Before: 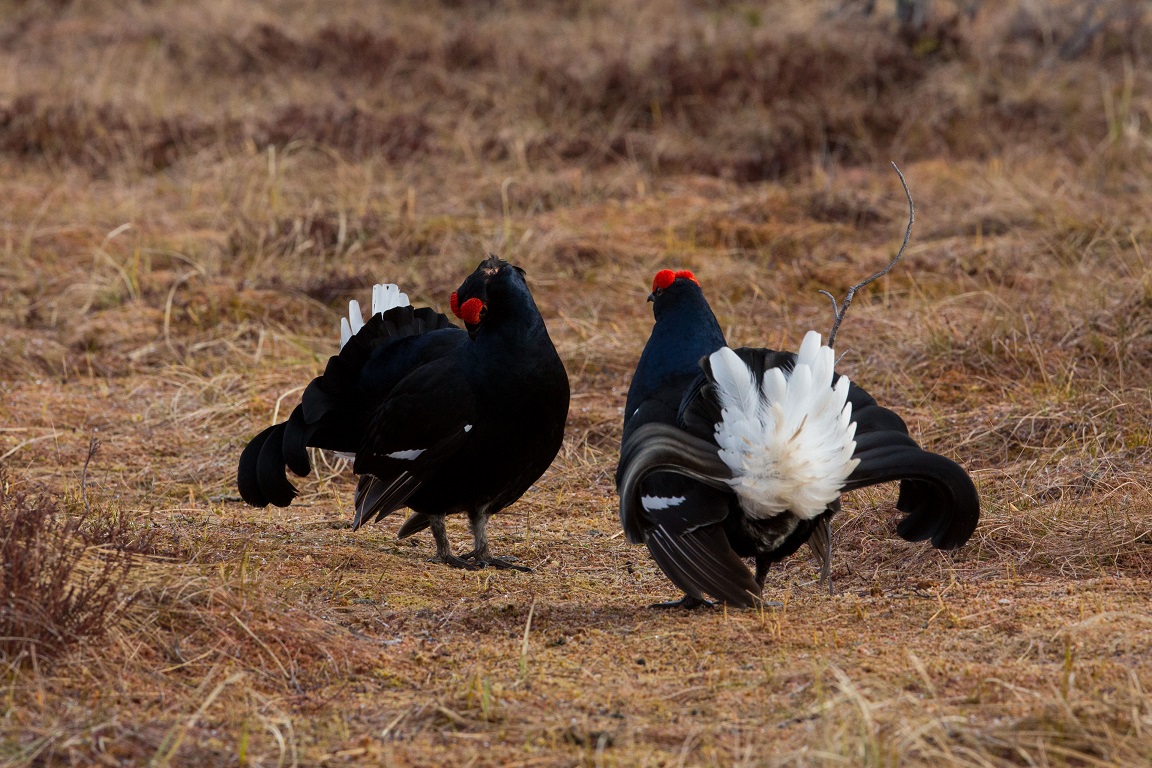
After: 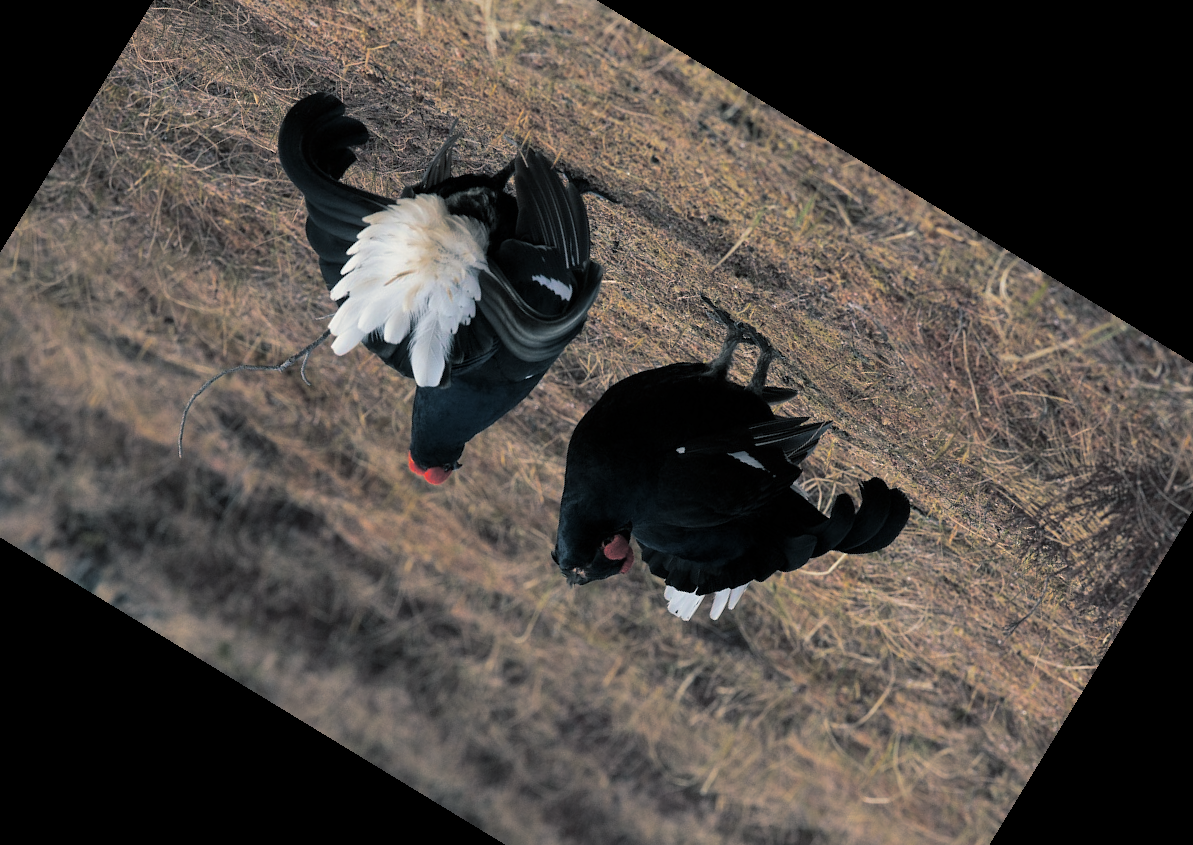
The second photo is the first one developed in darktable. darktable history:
split-toning: shadows › hue 205.2°, shadows › saturation 0.29, highlights › hue 50.4°, highlights › saturation 0.38, balance -49.9
crop and rotate: angle 148.68°, left 9.111%, top 15.603%, right 4.588%, bottom 17.041%
